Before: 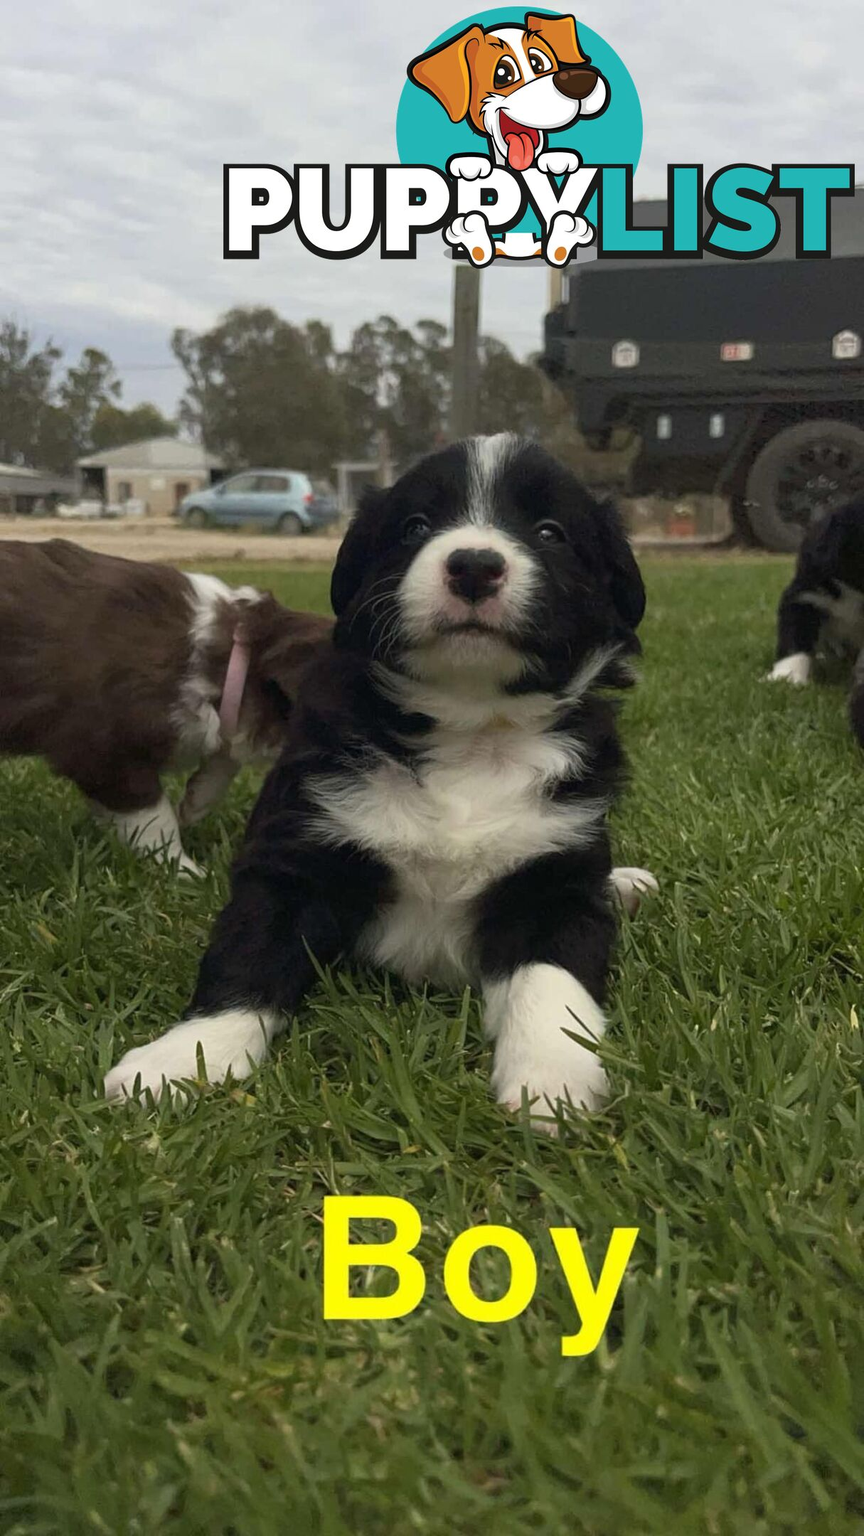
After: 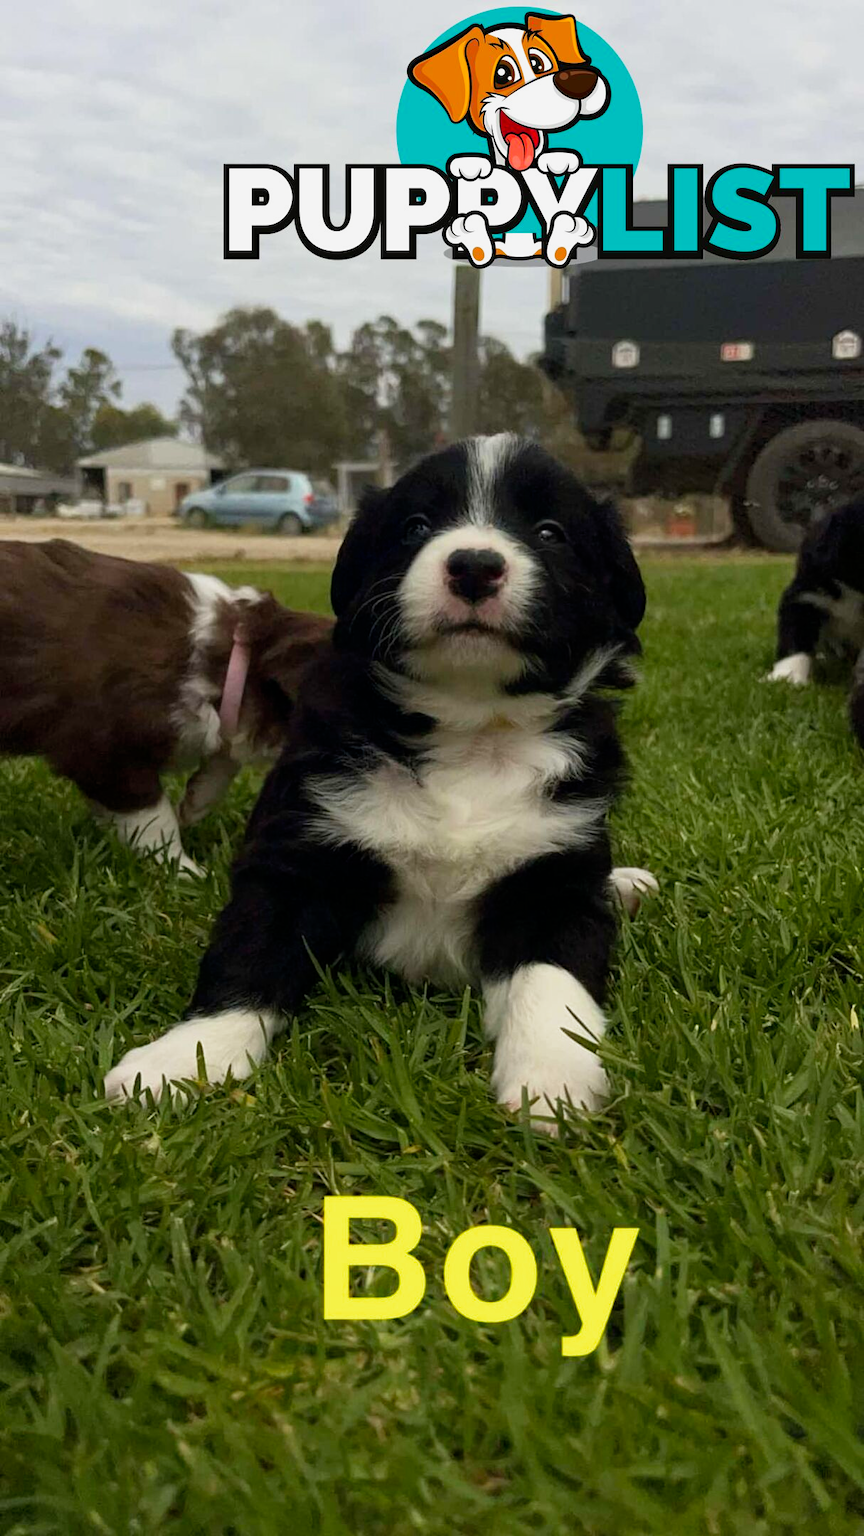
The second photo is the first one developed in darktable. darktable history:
filmic rgb: black relative exposure -12.14 EV, white relative exposure 2.82 EV, target black luminance 0%, hardness 8.06, latitude 70.35%, contrast 1.138, highlights saturation mix 10.3%, shadows ↔ highlights balance -0.386%, preserve chrominance no, color science v5 (2021), iterations of high-quality reconstruction 0, contrast in shadows safe, contrast in highlights safe
